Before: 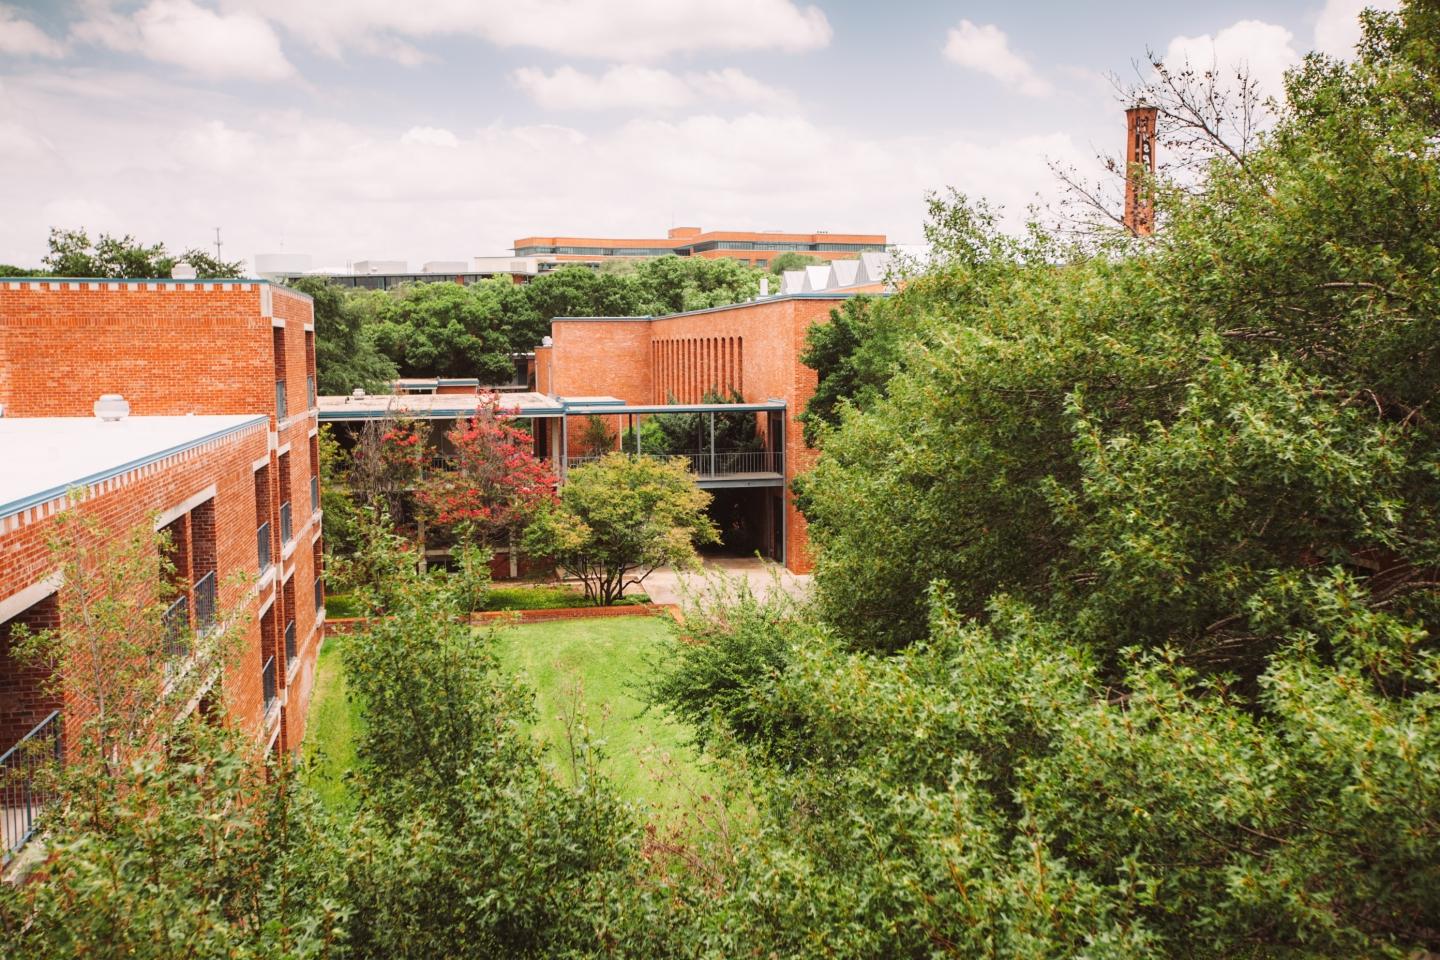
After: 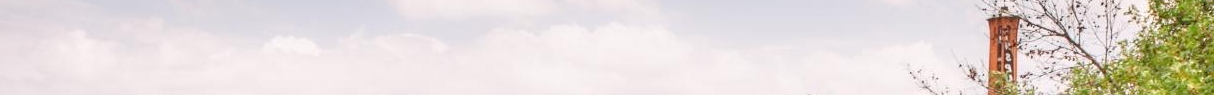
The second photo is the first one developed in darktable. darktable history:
tone equalizer: -7 EV 0.15 EV, -6 EV 0.6 EV, -5 EV 1.15 EV, -4 EV 1.33 EV, -3 EV 1.15 EV, -2 EV 0.6 EV, -1 EV 0.15 EV, mask exposure compensation -0.5 EV
crop and rotate: left 9.644%, top 9.491%, right 6.021%, bottom 80.509%
